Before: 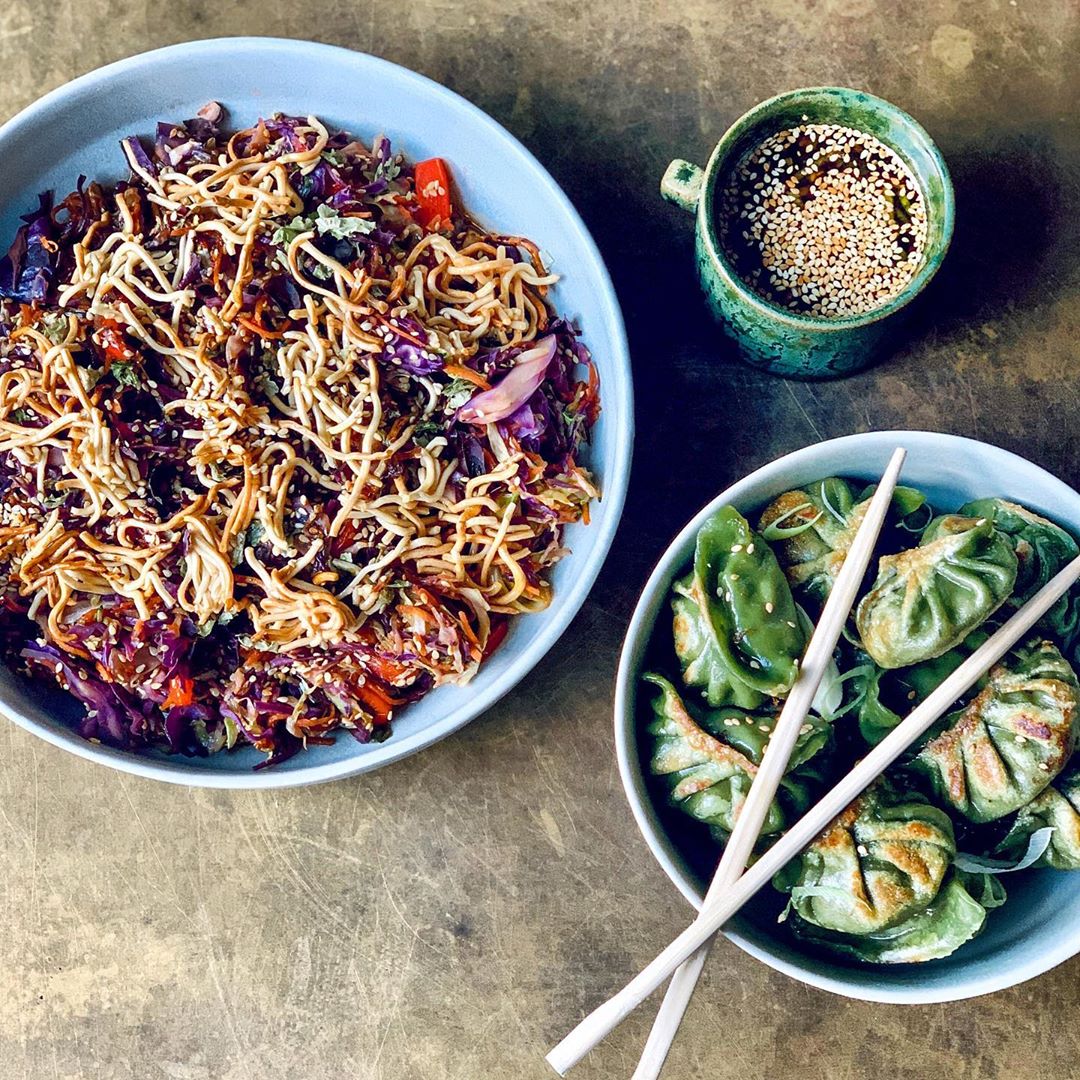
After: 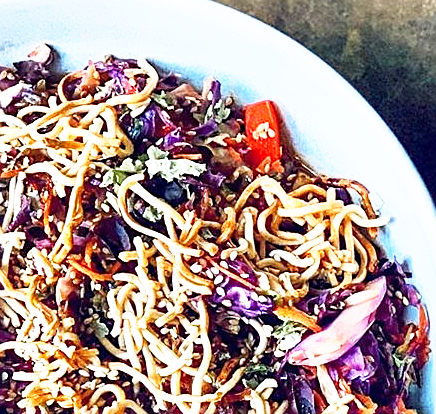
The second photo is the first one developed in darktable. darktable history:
base curve: curves: ch0 [(0, 0) (0.495, 0.917) (1, 1)], preserve colors none
sharpen: on, module defaults
crop: left 15.77%, top 5.455%, right 43.777%, bottom 56.171%
